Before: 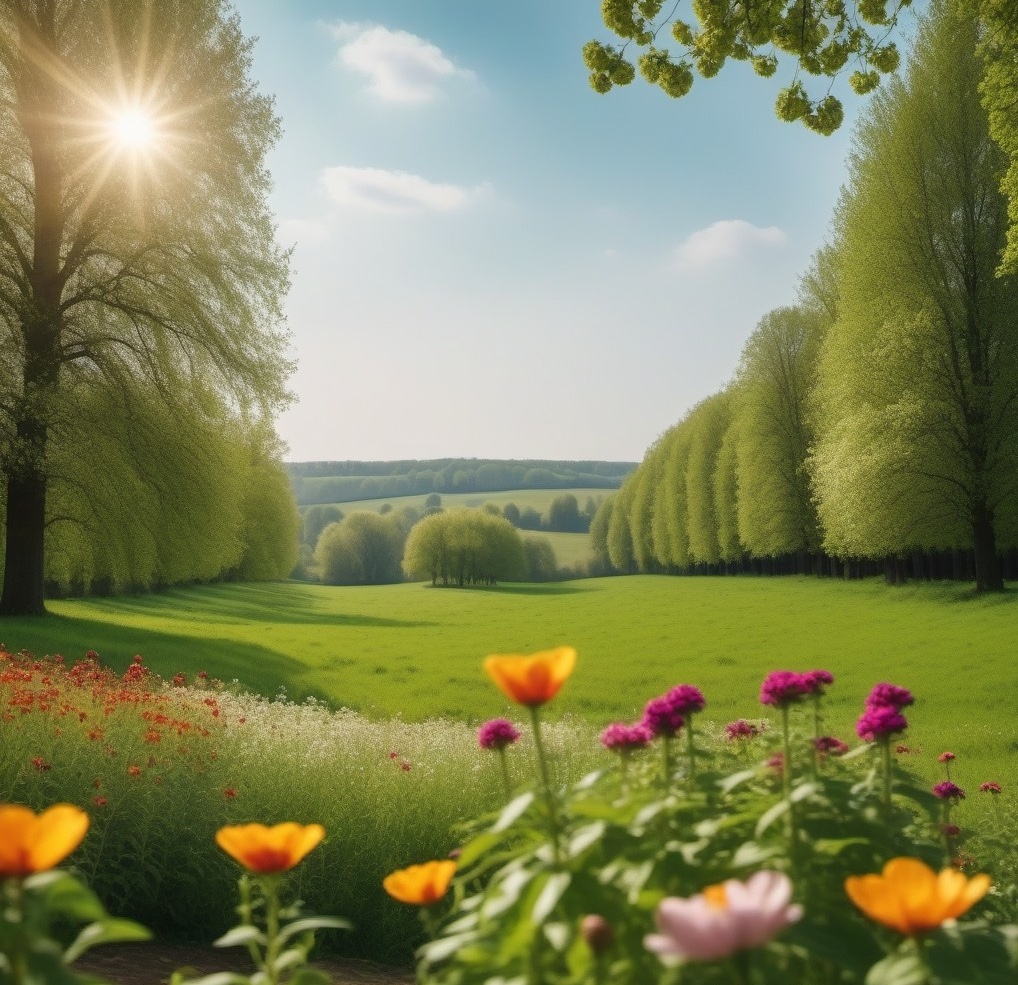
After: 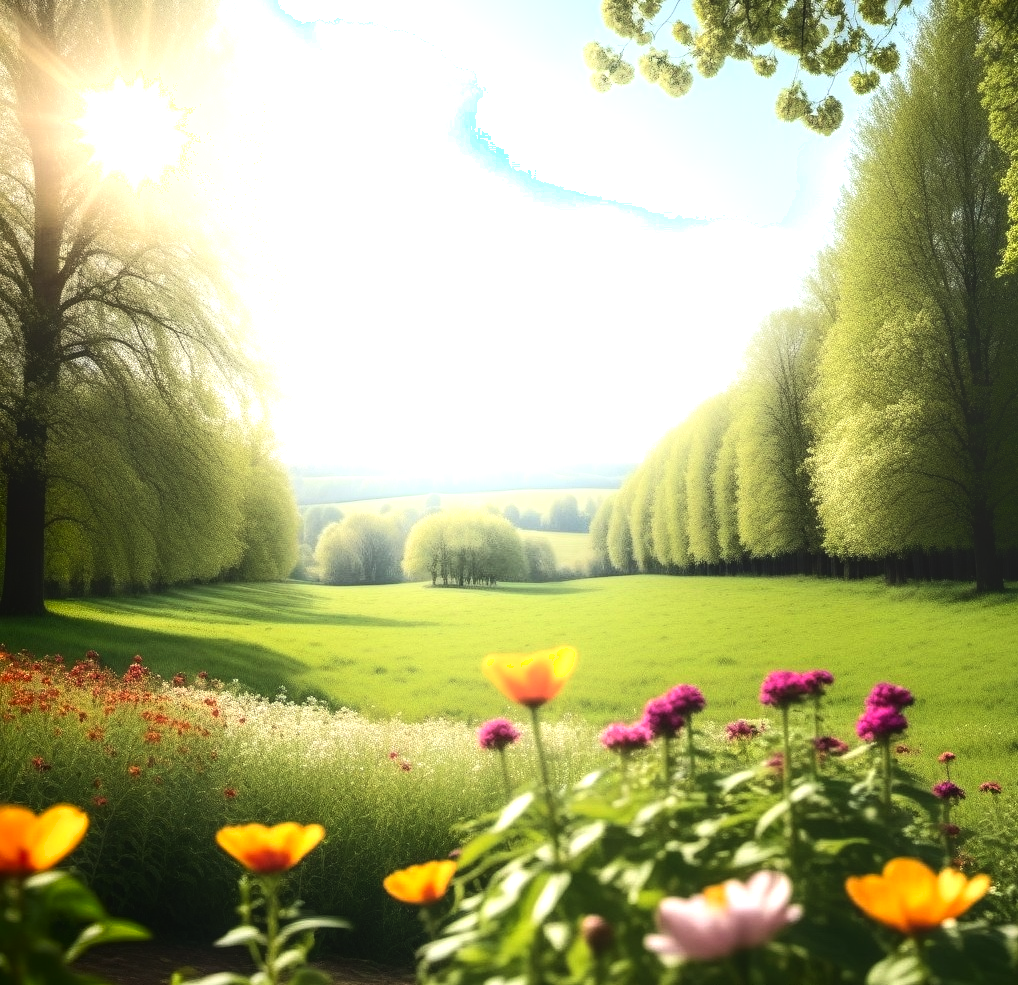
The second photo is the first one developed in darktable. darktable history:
local contrast: detail 110%
shadows and highlights: shadows -89.44, highlights 91.98, soften with gaussian
tone equalizer: -8 EV -1.09 EV, -7 EV -1.02 EV, -6 EV -0.896 EV, -5 EV -0.547 EV, -3 EV 0.56 EV, -2 EV 0.867 EV, -1 EV 0.997 EV, +0 EV 1.05 EV, edges refinement/feathering 500, mask exposure compensation -1.25 EV, preserve details no
